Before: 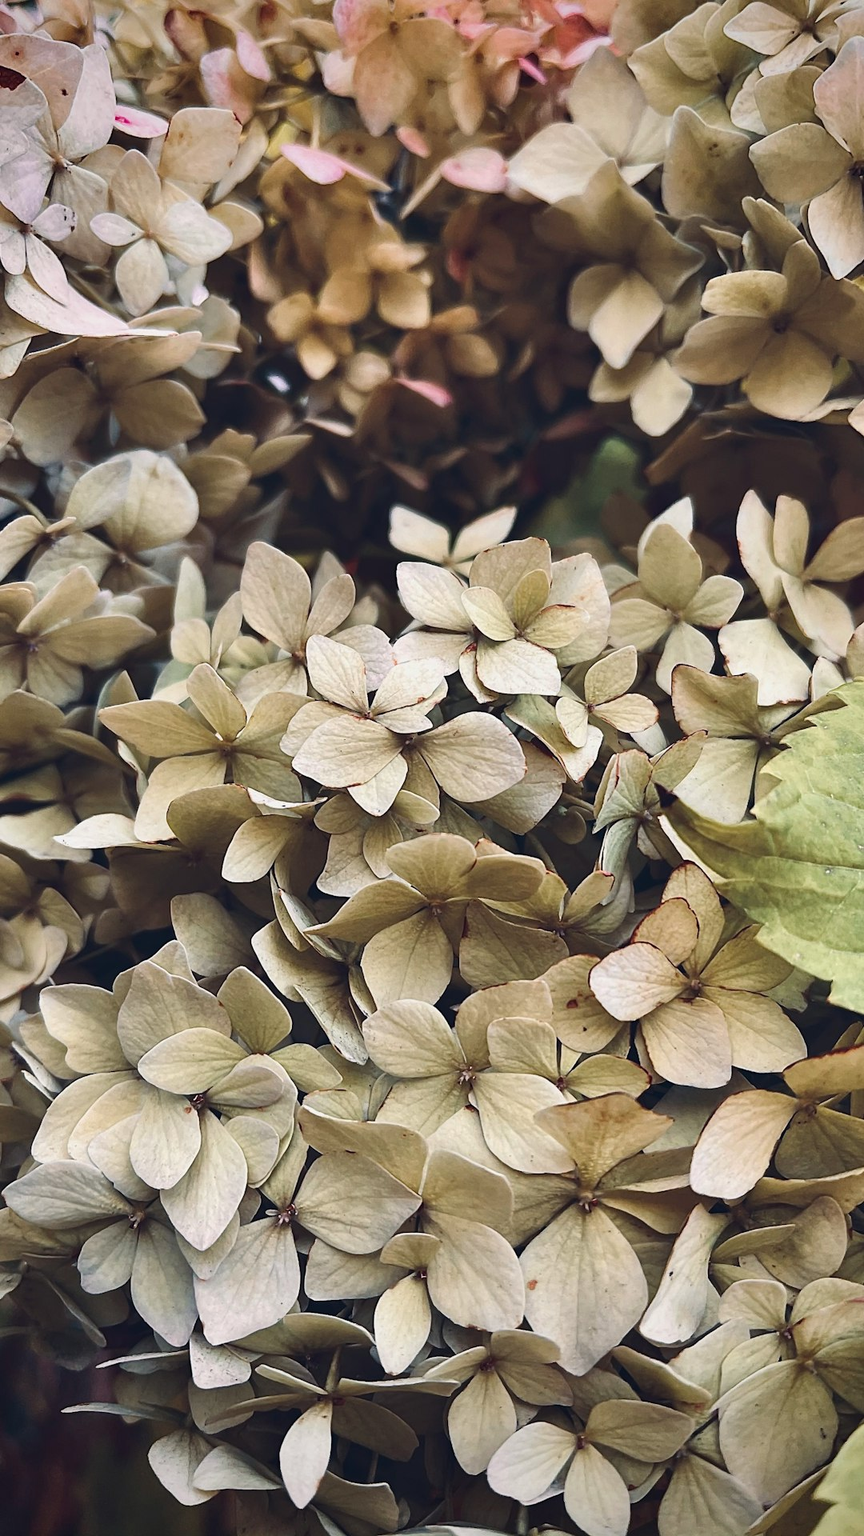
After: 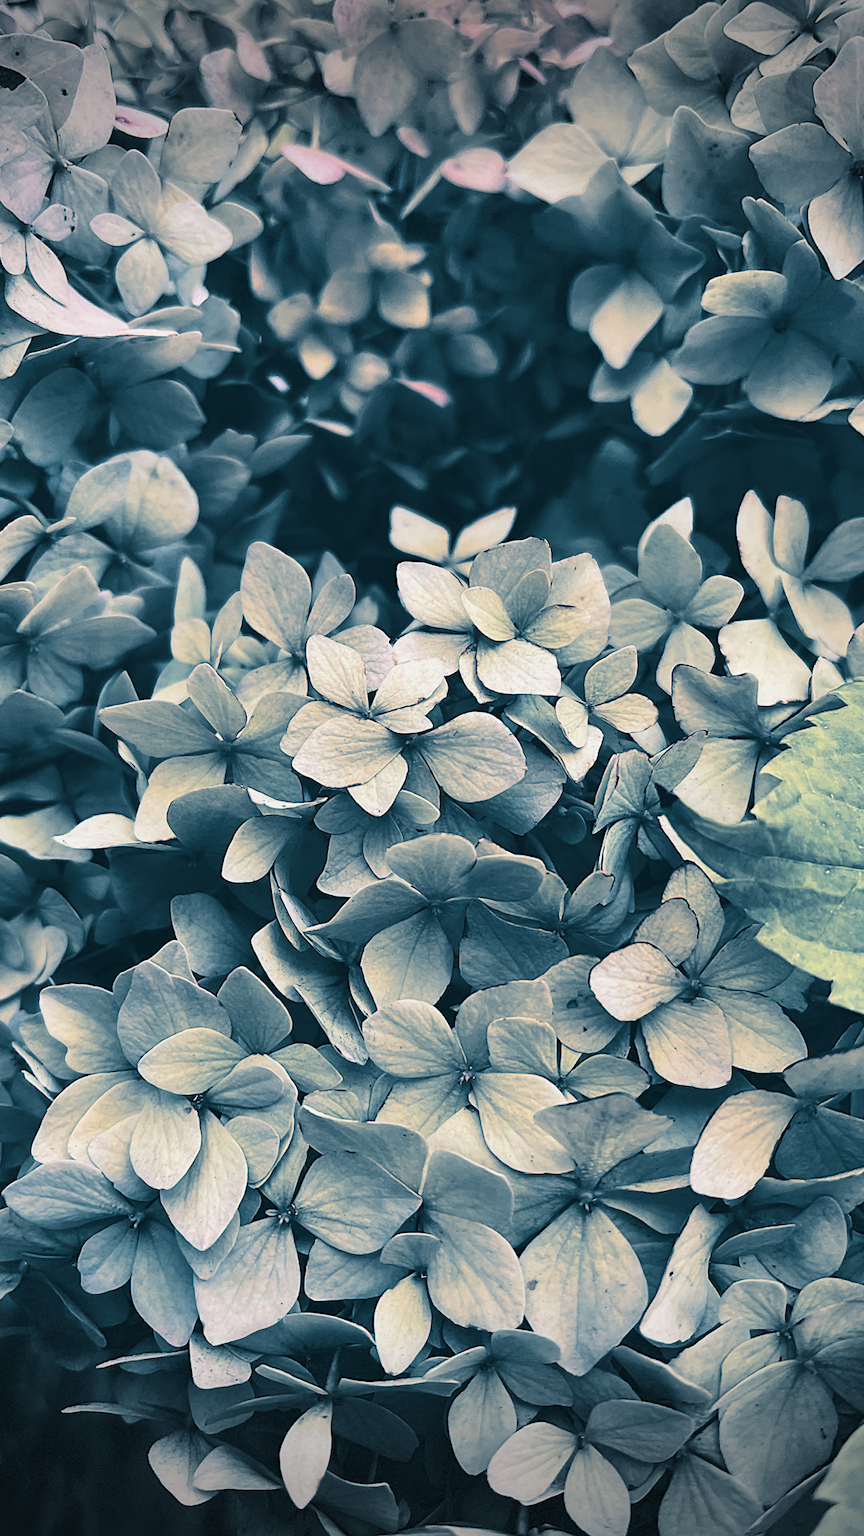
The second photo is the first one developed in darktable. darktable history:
bloom: size 3%, threshold 100%, strength 0%
contrast brightness saturation: saturation -0.05
split-toning: shadows › hue 212.4°, balance -70
vignetting: fall-off start 100%, brightness -0.406, saturation -0.3, width/height ratio 1.324, dithering 8-bit output, unbound false
vibrance: on, module defaults
